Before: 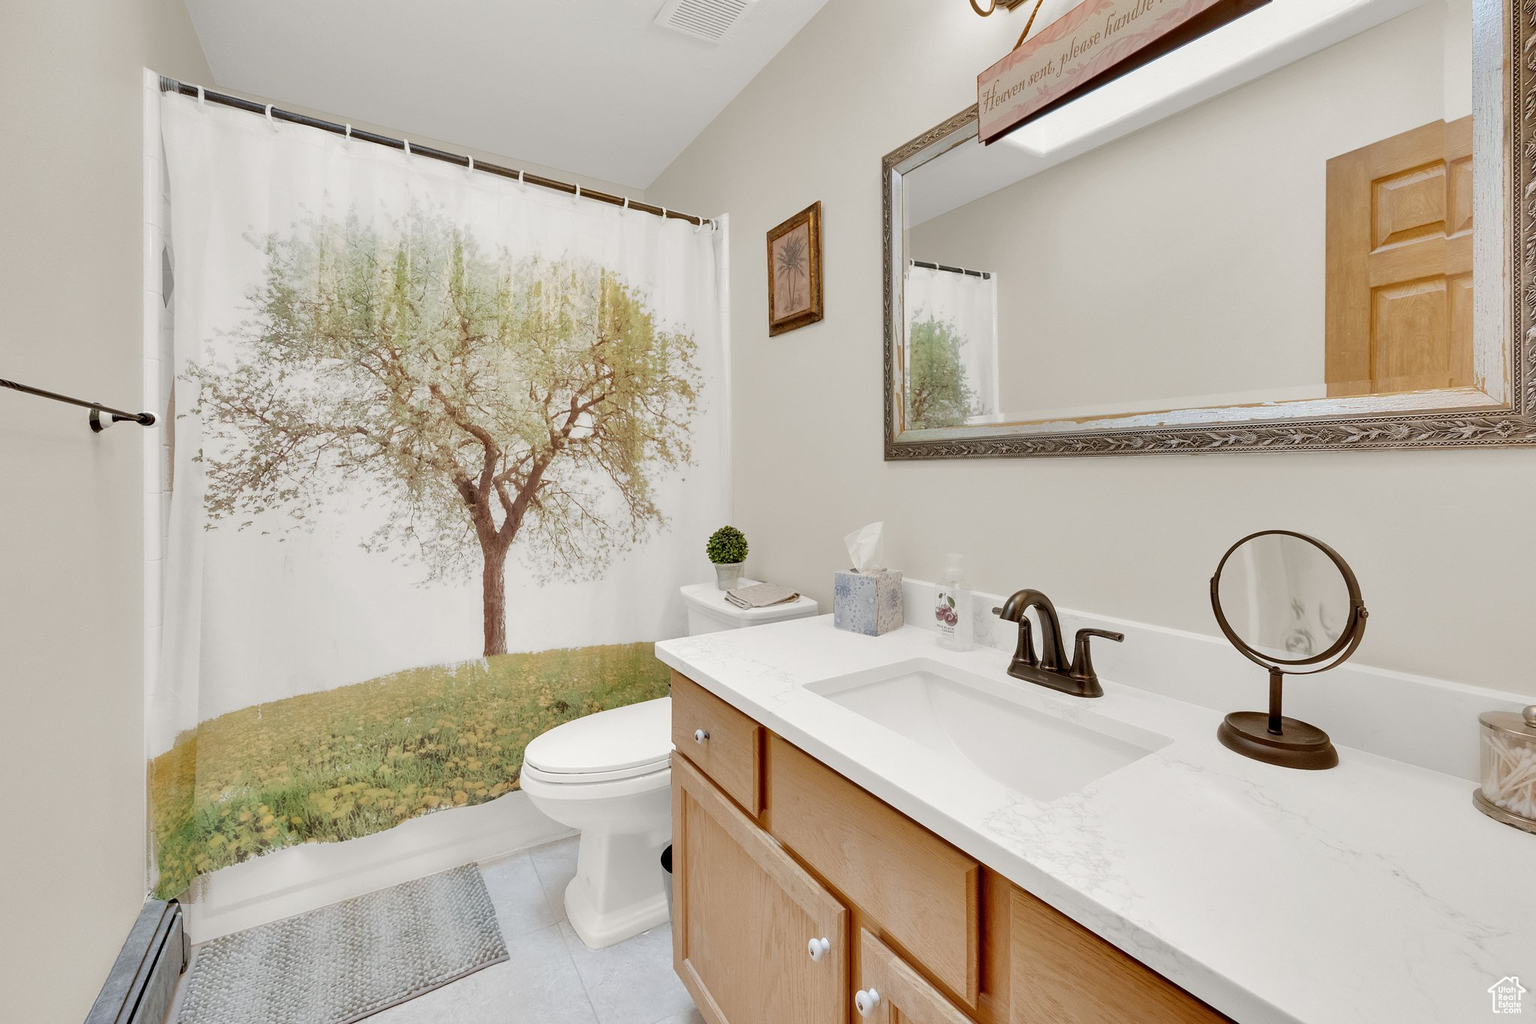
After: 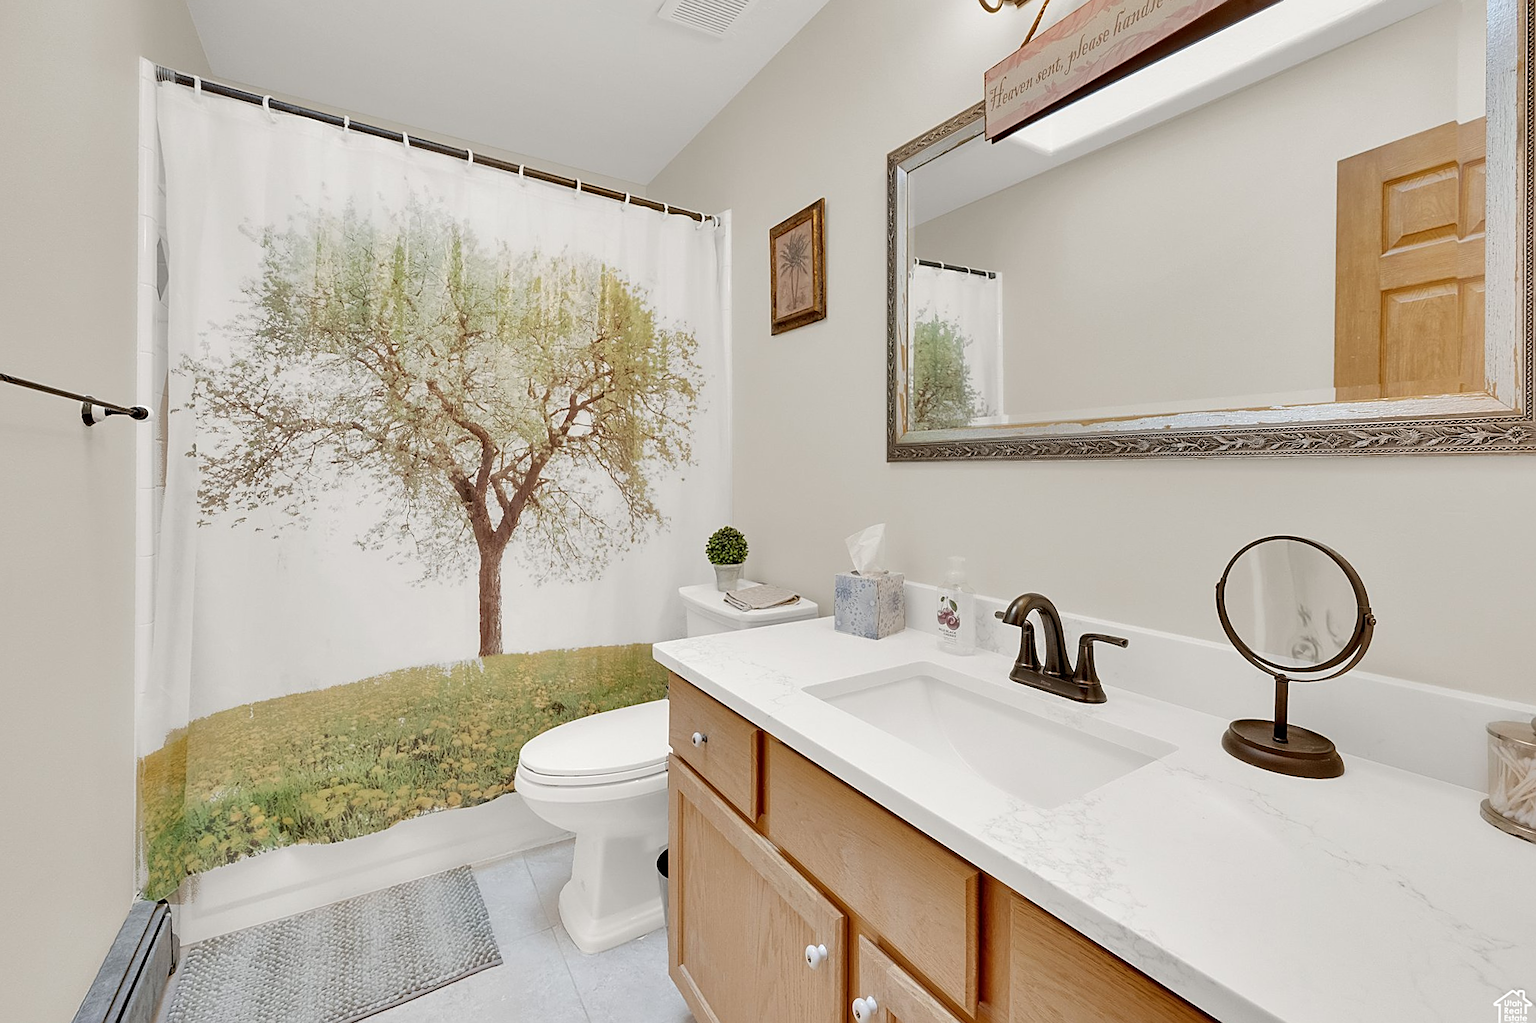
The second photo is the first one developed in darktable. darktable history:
crop and rotate: angle -0.5°
sharpen: on, module defaults
